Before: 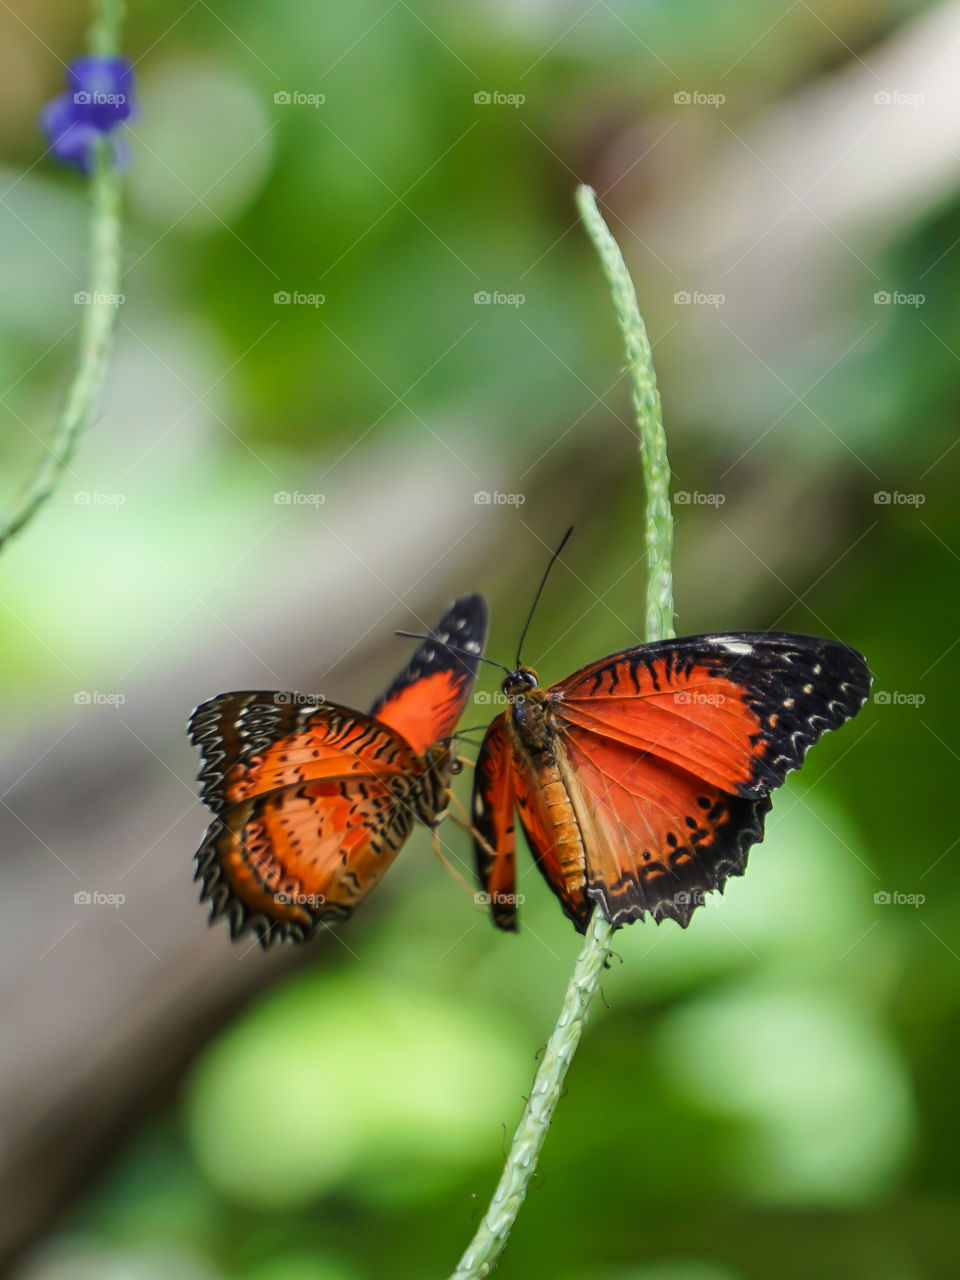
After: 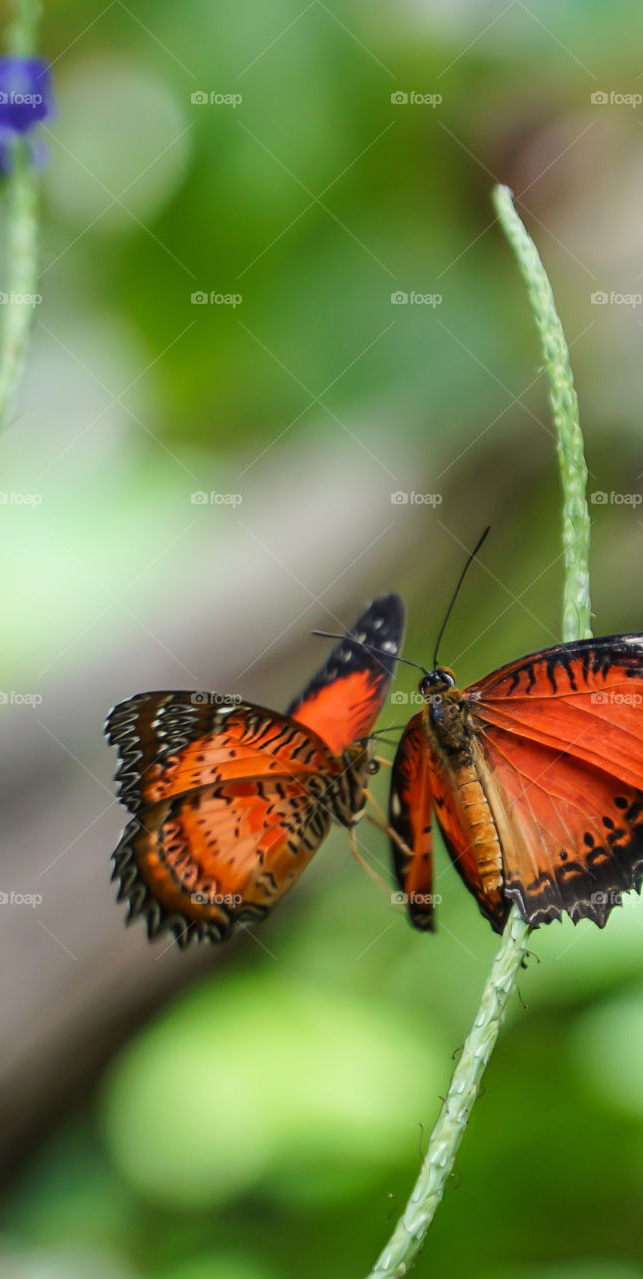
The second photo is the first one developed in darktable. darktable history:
crop and rotate: left 8.742%, right 24.25%
